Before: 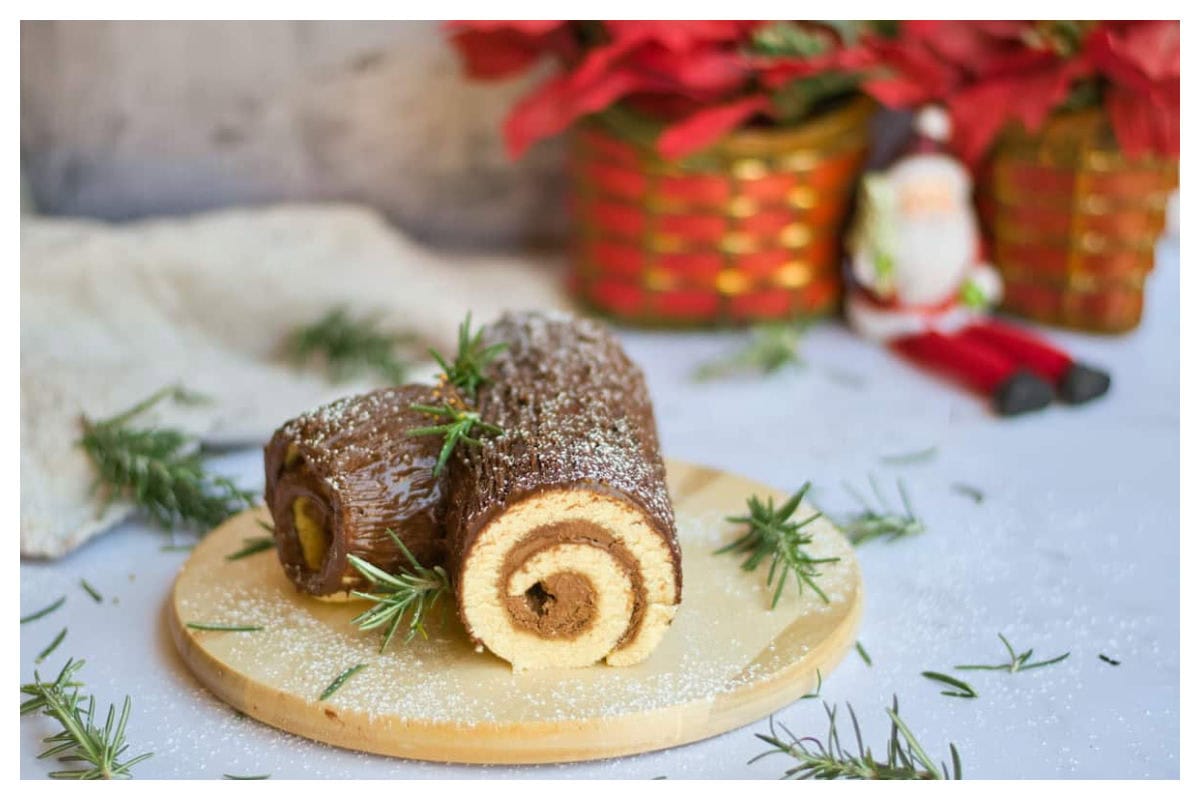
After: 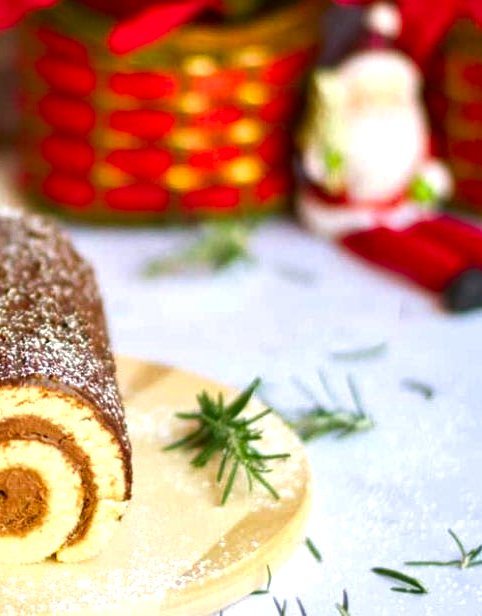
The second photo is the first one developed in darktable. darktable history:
exposure: exposure 0.557 EV, compensate exposure bias true, compensate highlight preservation false
crop: left 45.837%, top 13.021%, right 13.943%, bottom 9.928%
contrast brightness saturation: brightness -0.196, saturation 0.081
color correction: highlights a* 3.37, highlights b* 1.92, saturation 1.19
